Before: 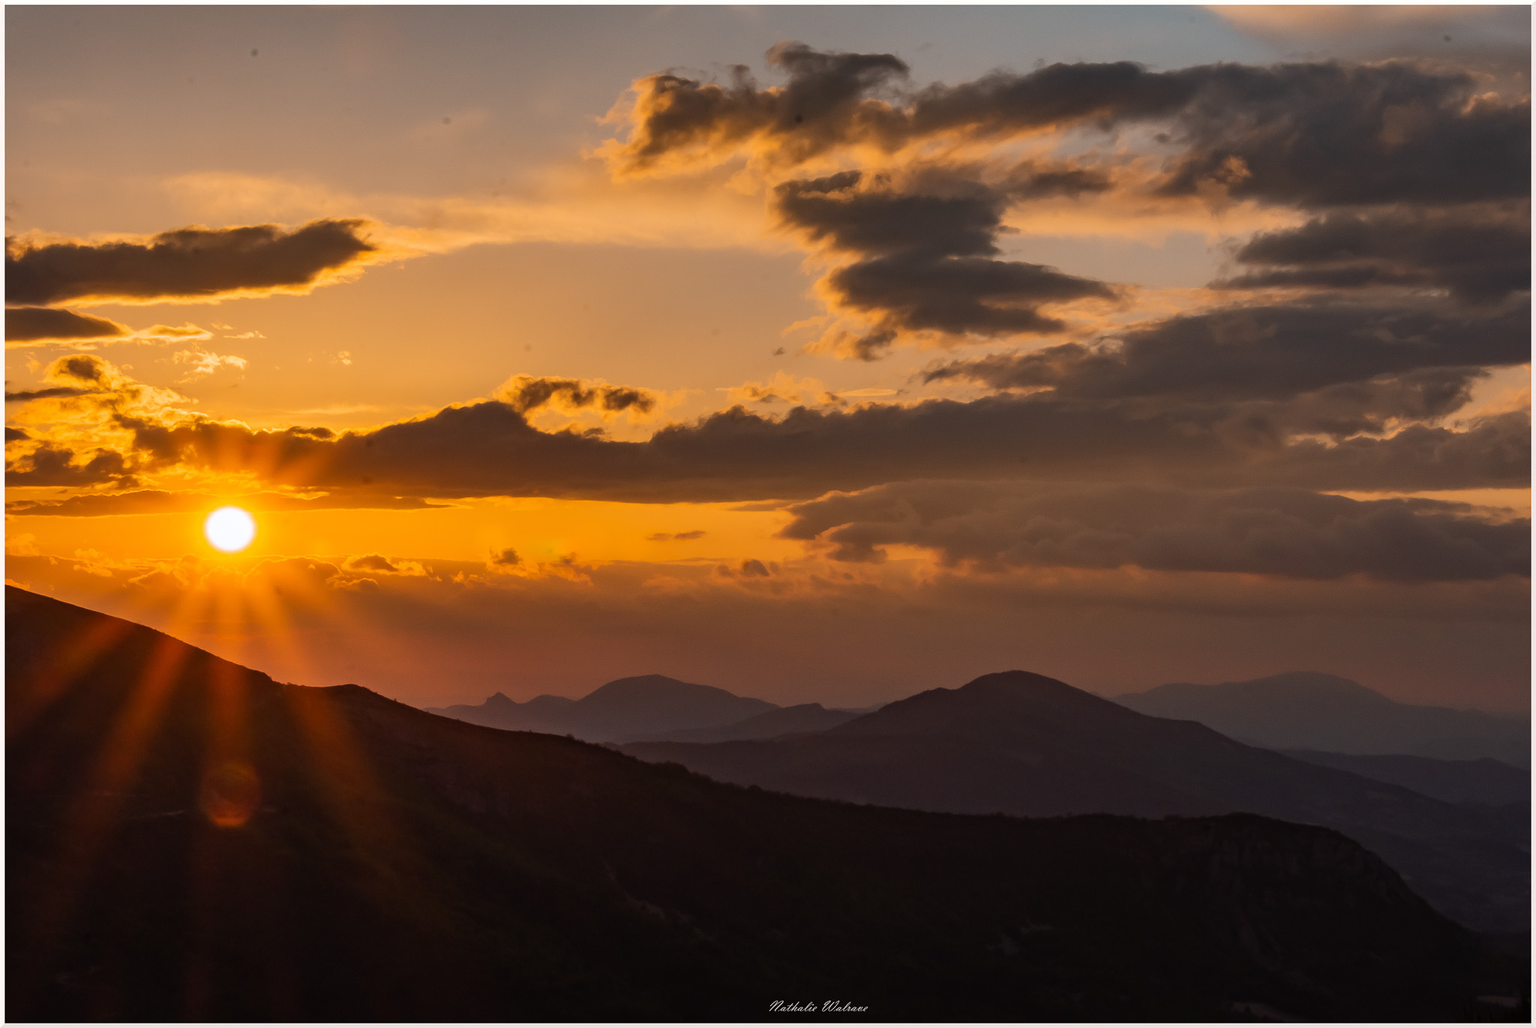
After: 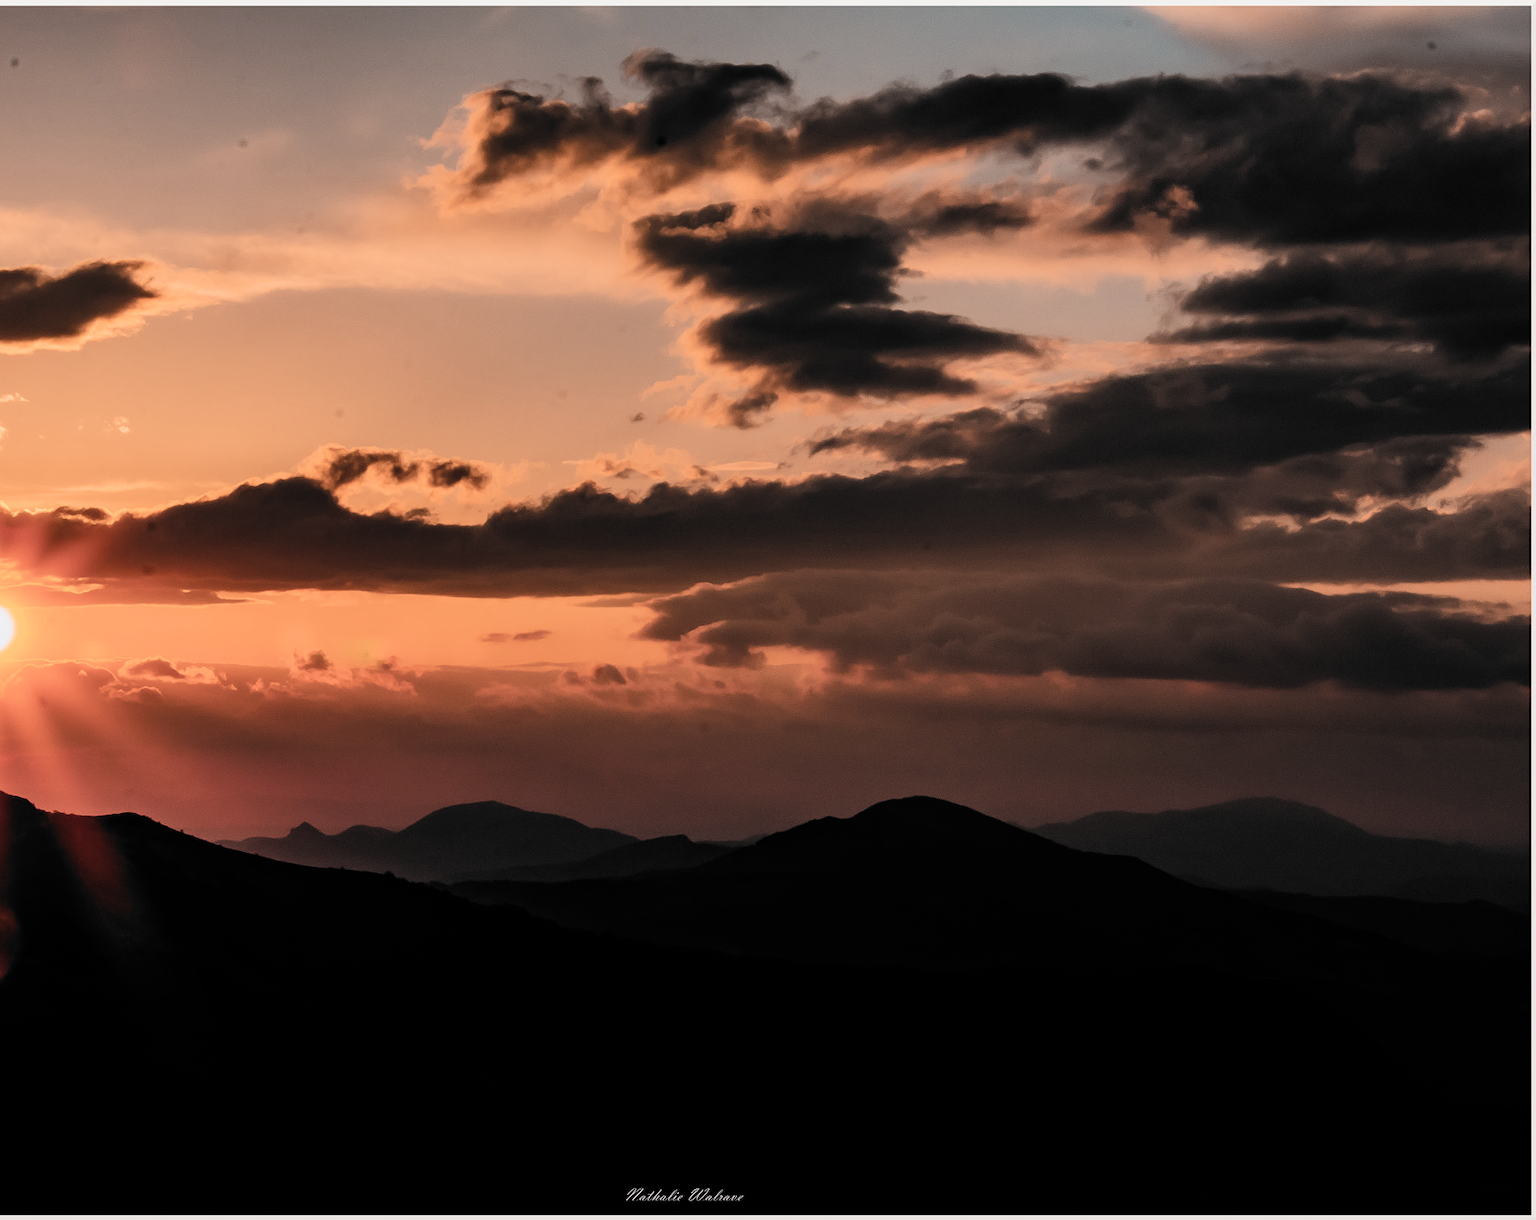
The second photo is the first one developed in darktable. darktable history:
color balance rgb: perceptual saturation grading › global saturation 0.852%, perceptual saturation grading › highlights -31.214%, perceptual saturation grading › mid-tones 5.13%, perceptual saturation grading › shadows 18.98%, hue shift -9.45°, perceptual brilliance grading › global brilliance -16.976%, perceptual brilliance grading › highlights 27.966%
crop: left 15.813%
filmic rgb: black relative exposure -5.09 EV, white relative exposure 3.96 EV, hardness 2.88, contrast 1.299, highlights saturation mix -31.28%, color science v6 (2022)
